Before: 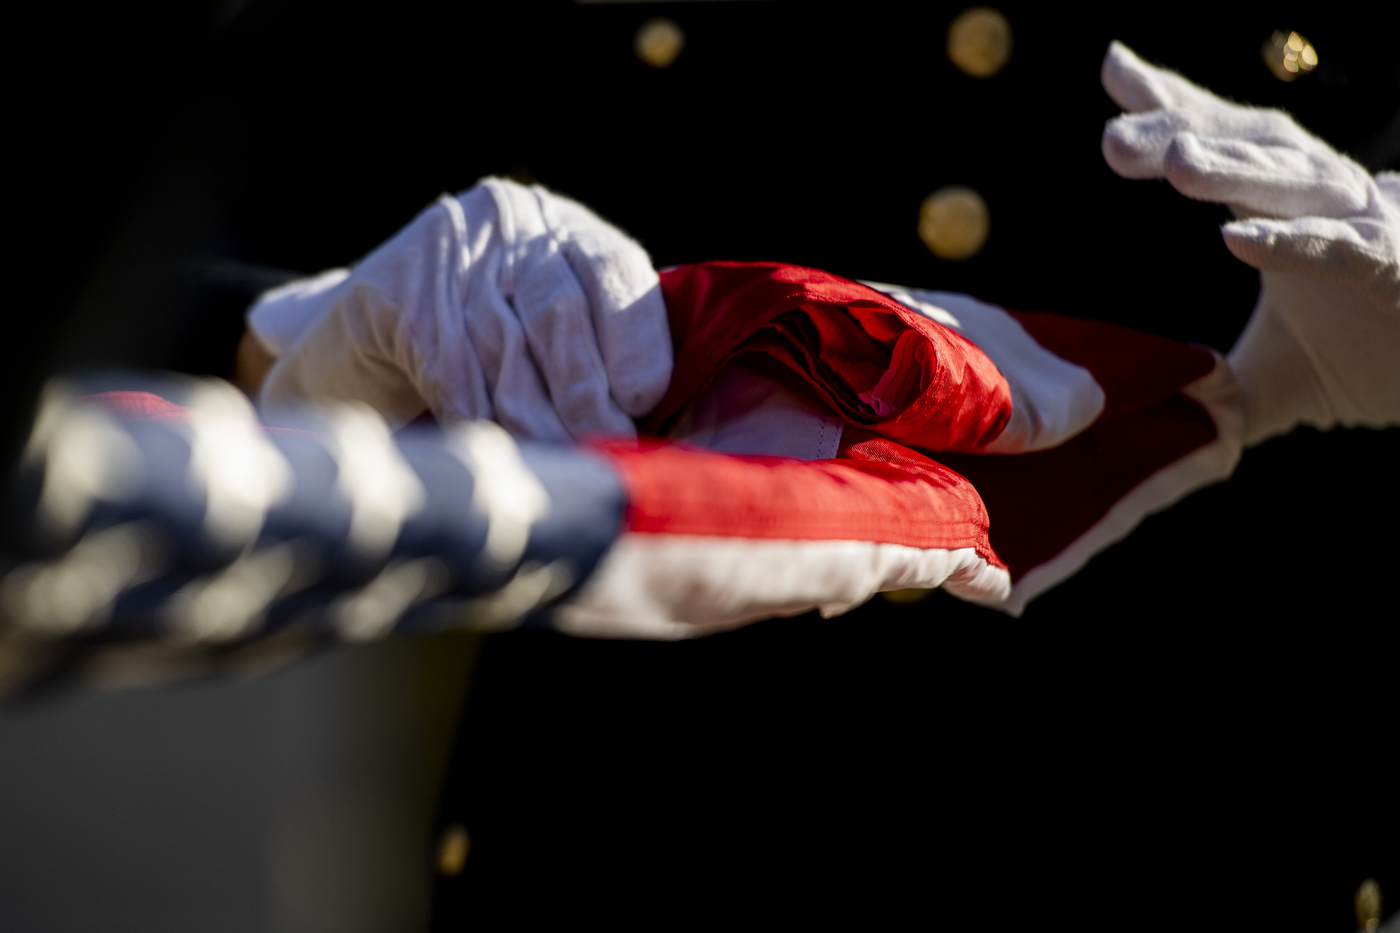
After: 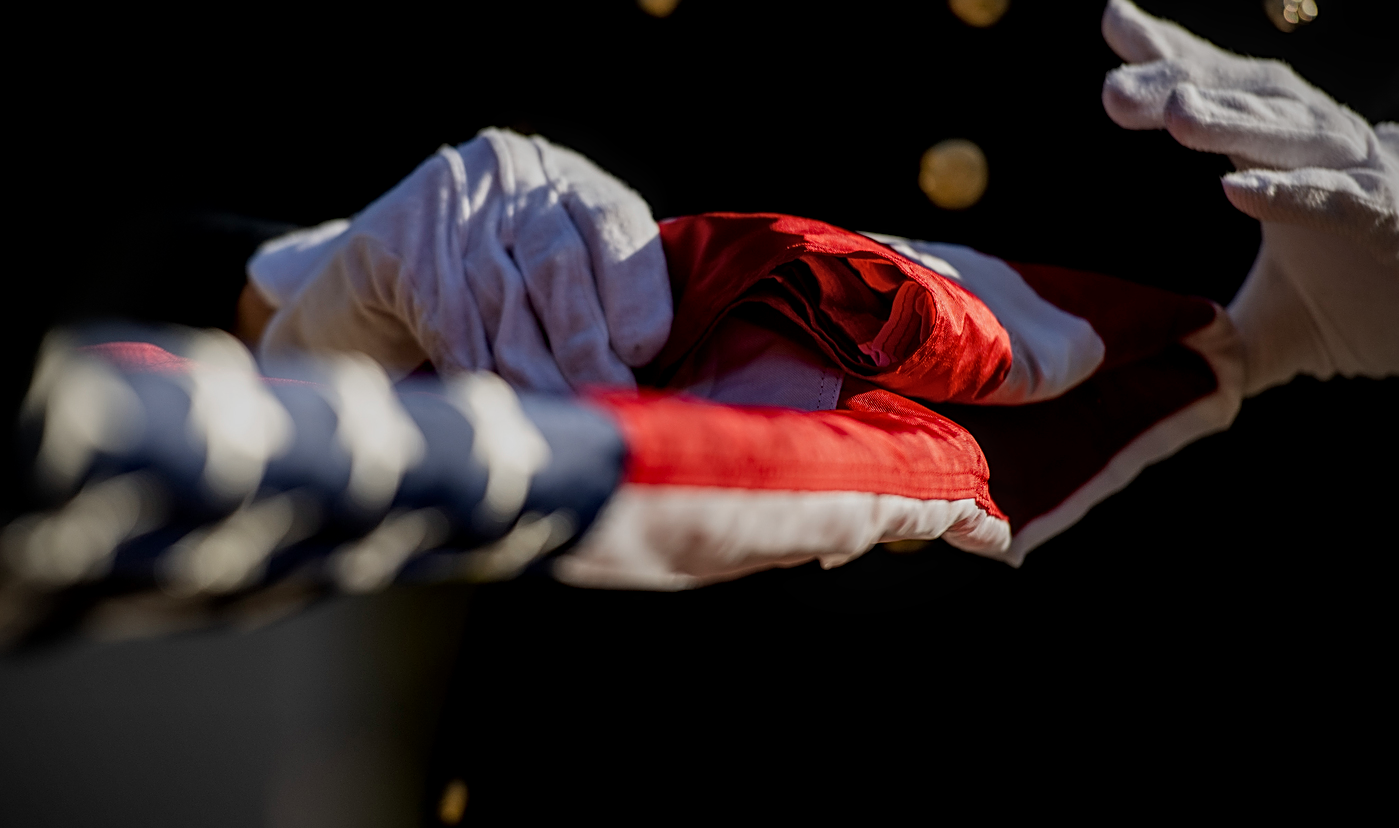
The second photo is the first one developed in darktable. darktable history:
exposure: exposure -0.577 EV, compensate exposure bias true, compensate highlight preservation false
crop and rotate: top 5.436%, bottom 5.791%
sharpen: on, module defaults
vignetting: brightness -0.575
local contrast: on, module defaults
